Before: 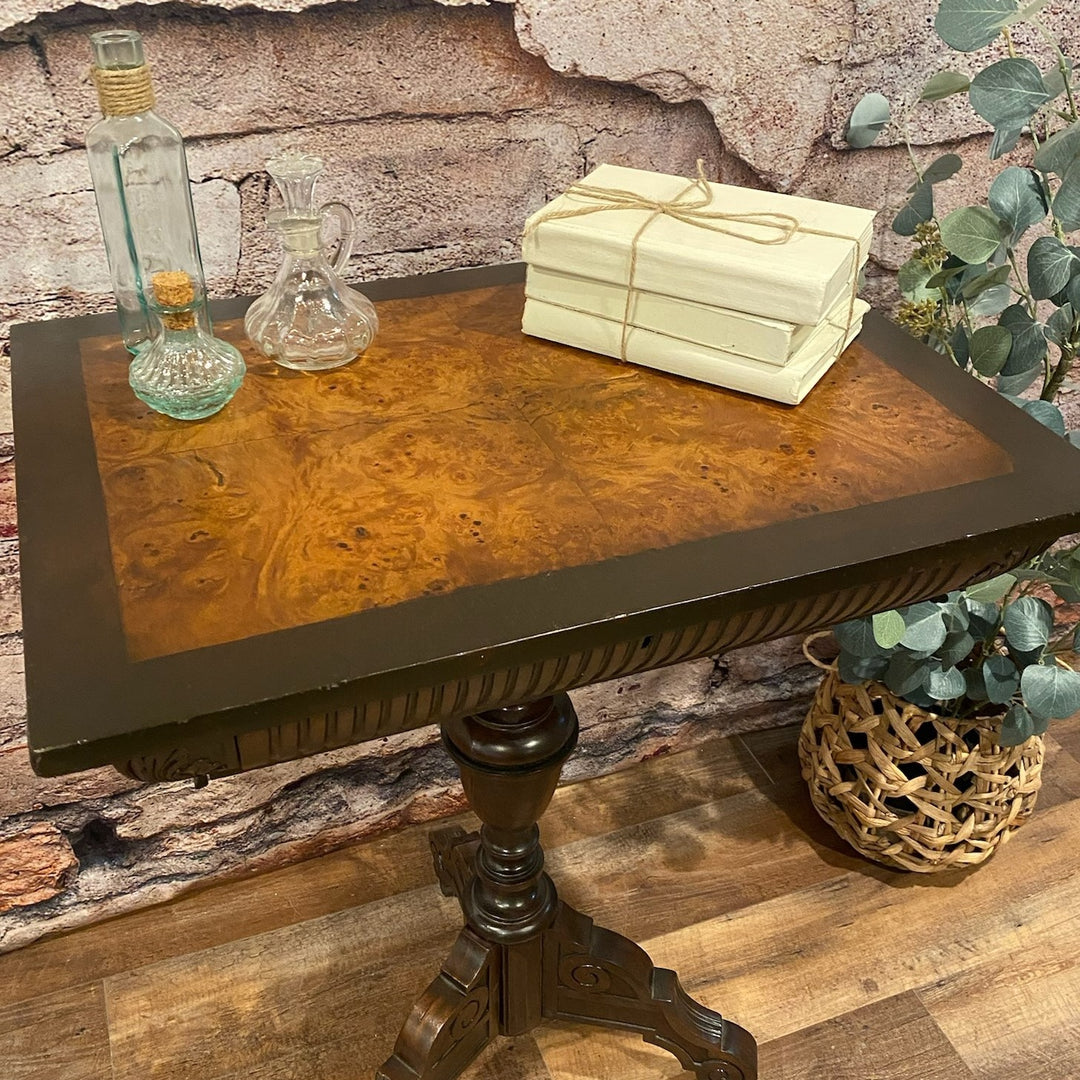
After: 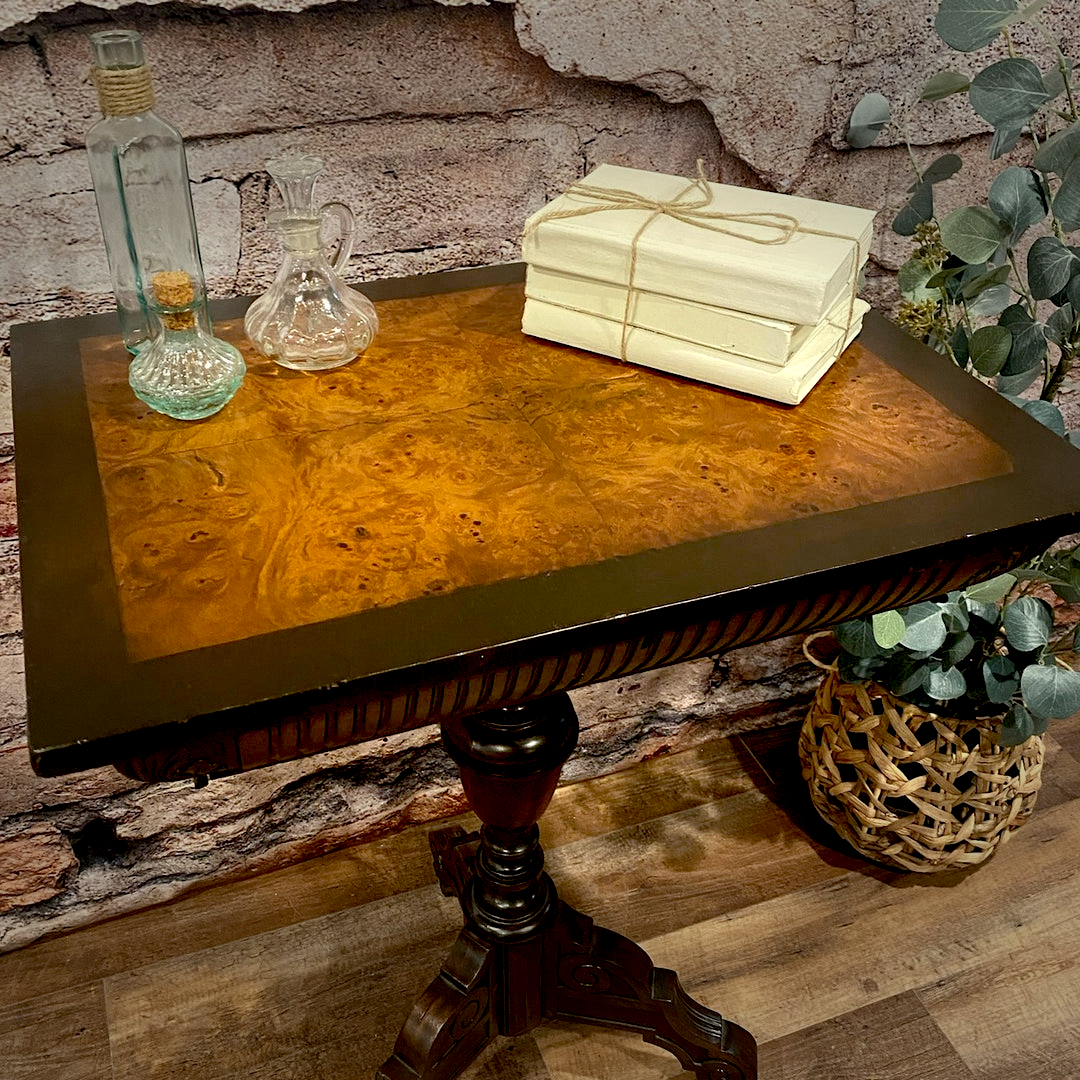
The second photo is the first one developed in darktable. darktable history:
exposure: black level correction 0.025, exposure 0.182 EV, compensate highlight preservation false
tone equalizer: on, module defaults
vignetting: fall-off start 70.97%, brightness -0.584, saturation -0.118, width/height ratio 1.333
